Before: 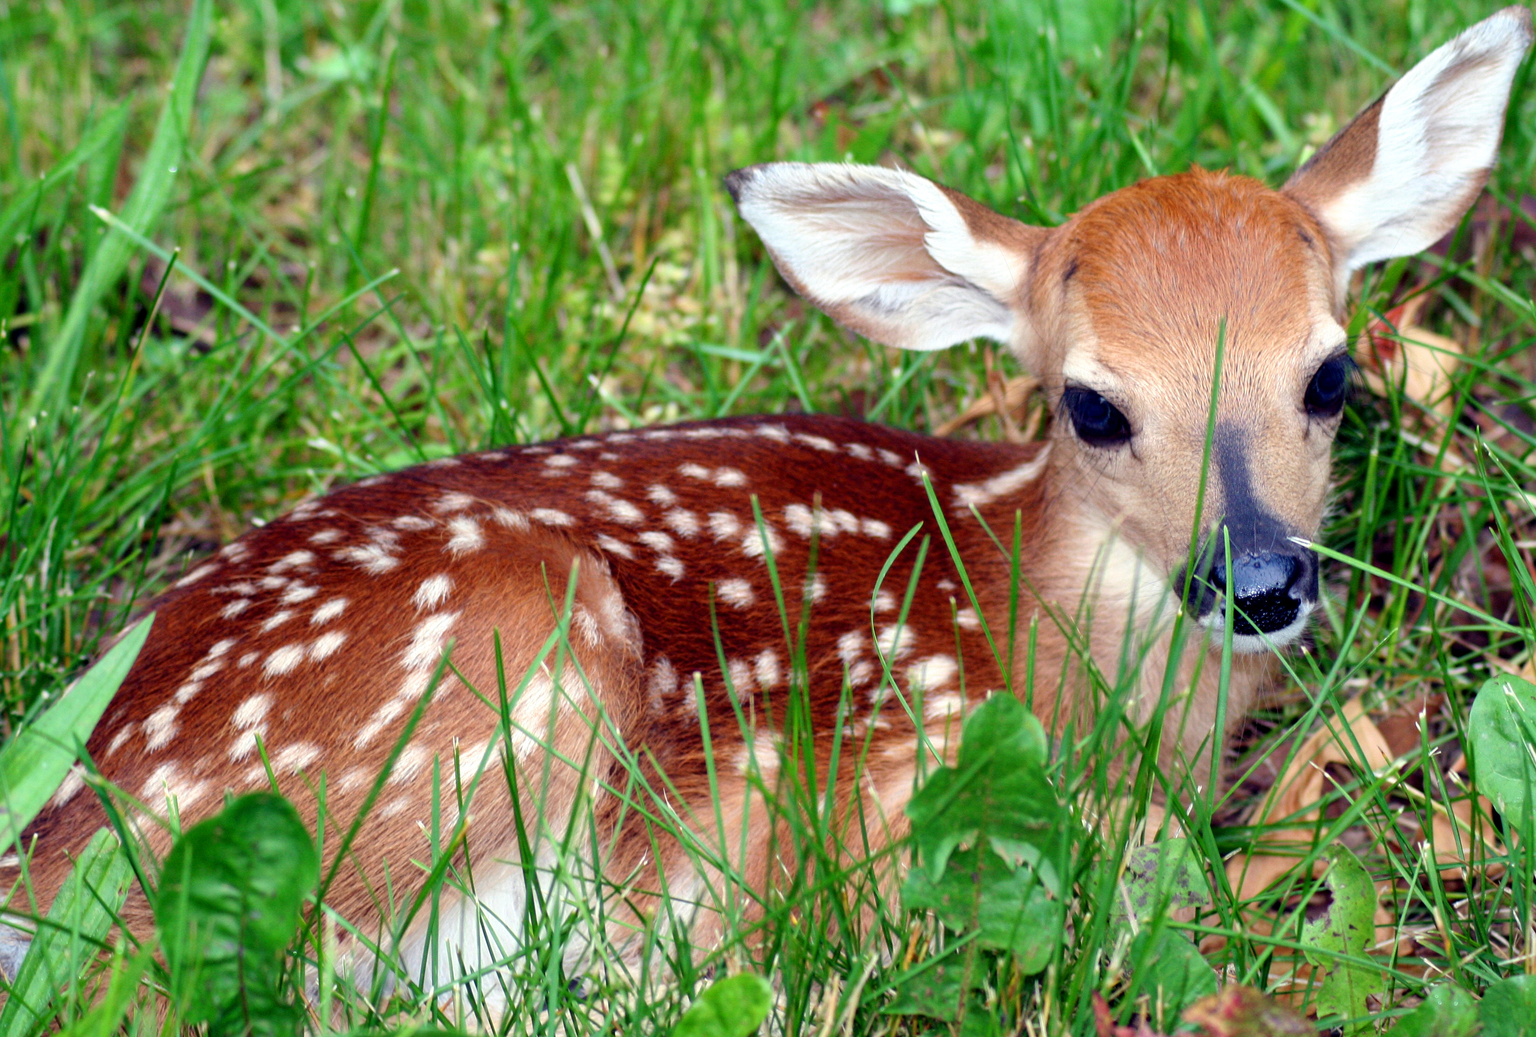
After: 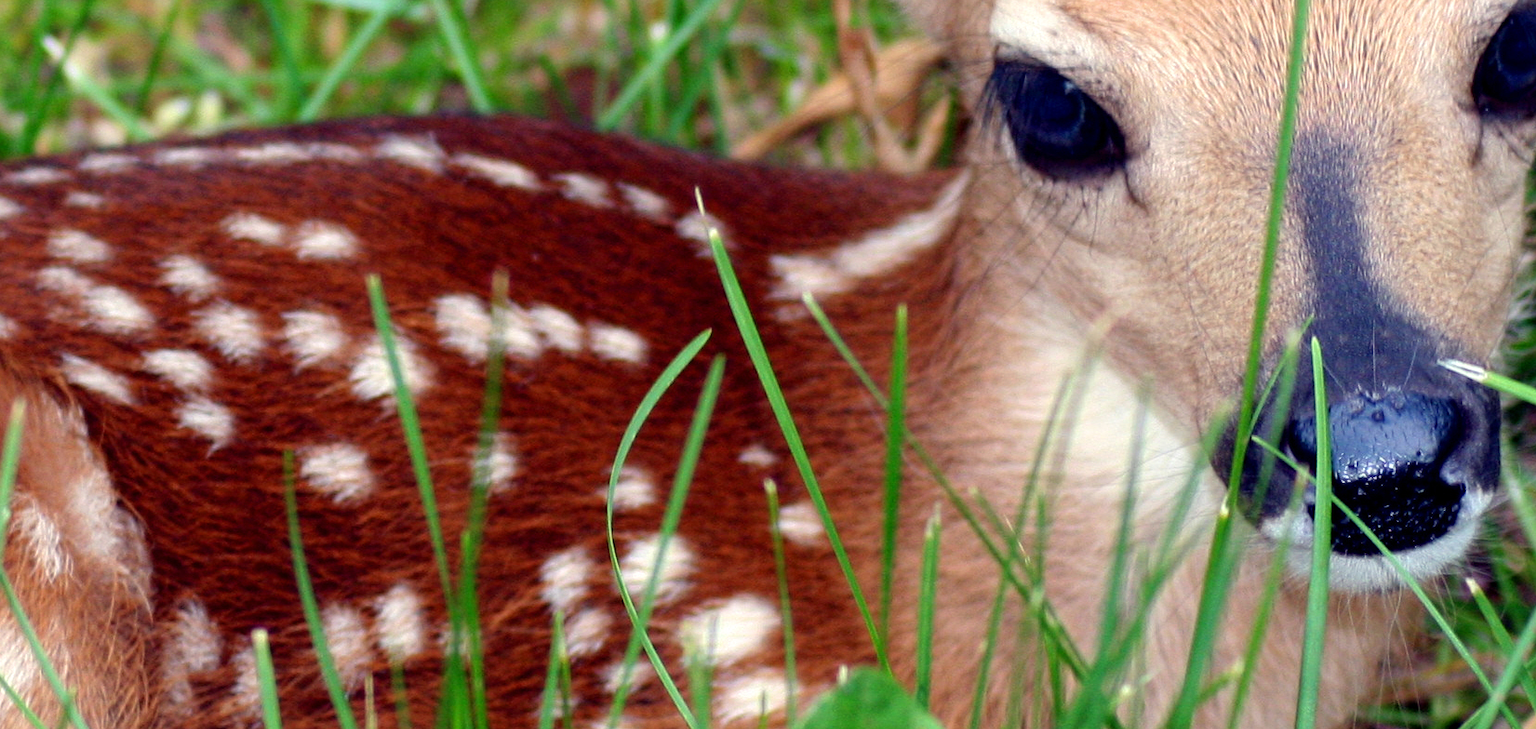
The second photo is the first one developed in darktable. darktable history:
tone equalizer: -7 EV 0.096 EV
crop: left 36.914%, top 34.39%, right 13.001%, bottom 30.352%
